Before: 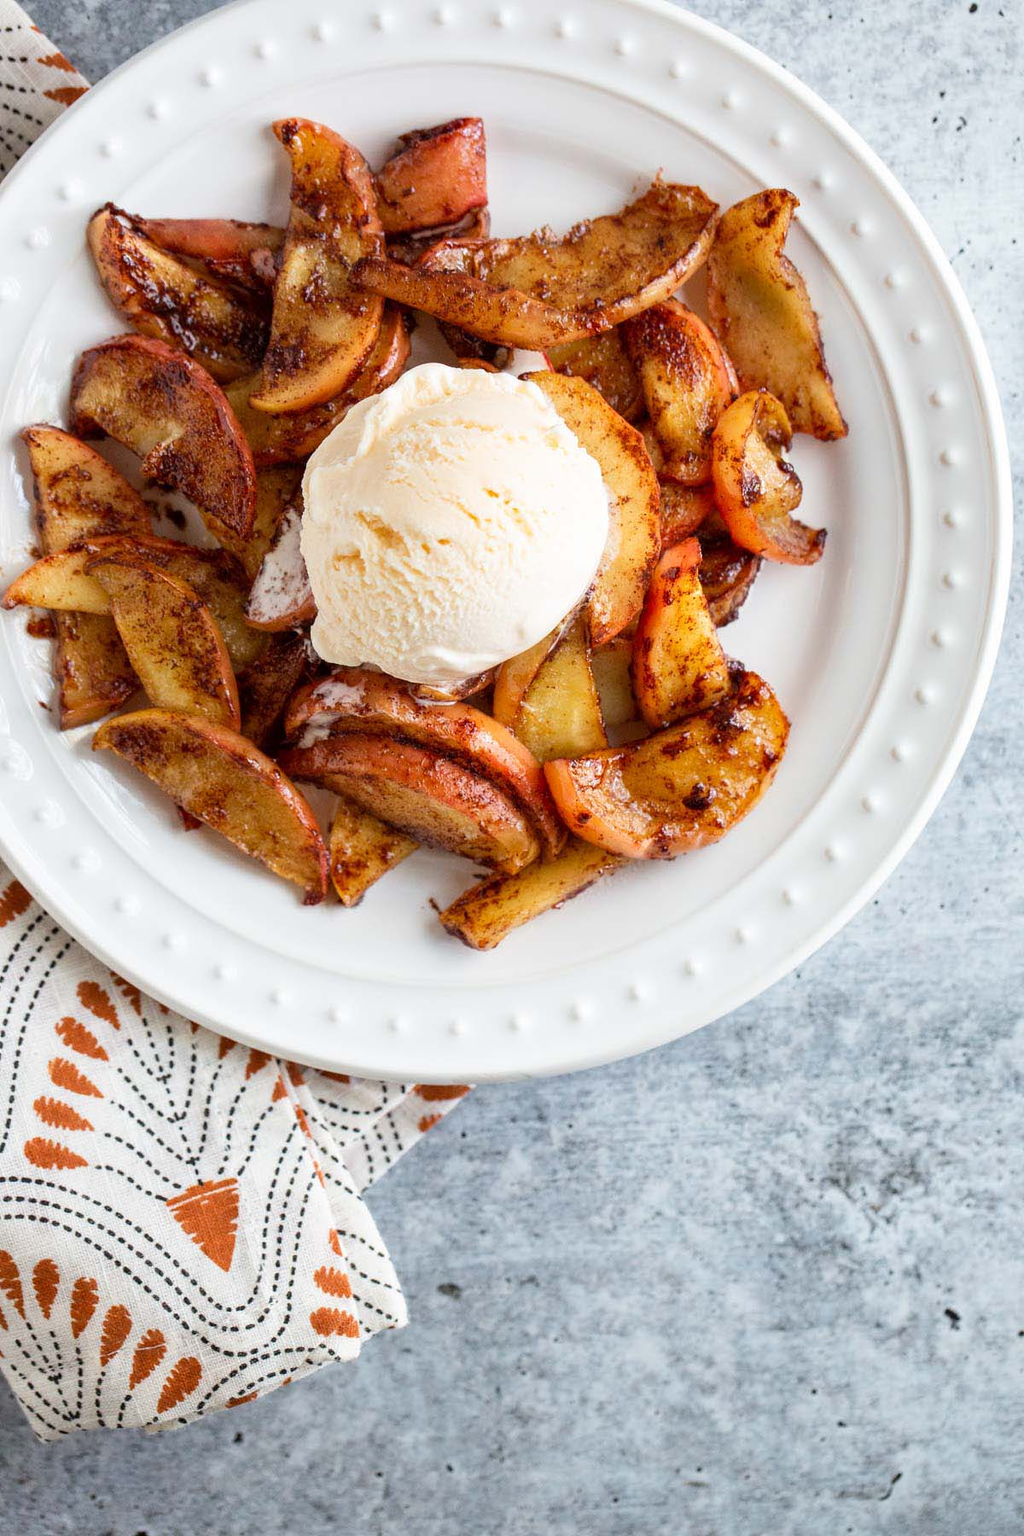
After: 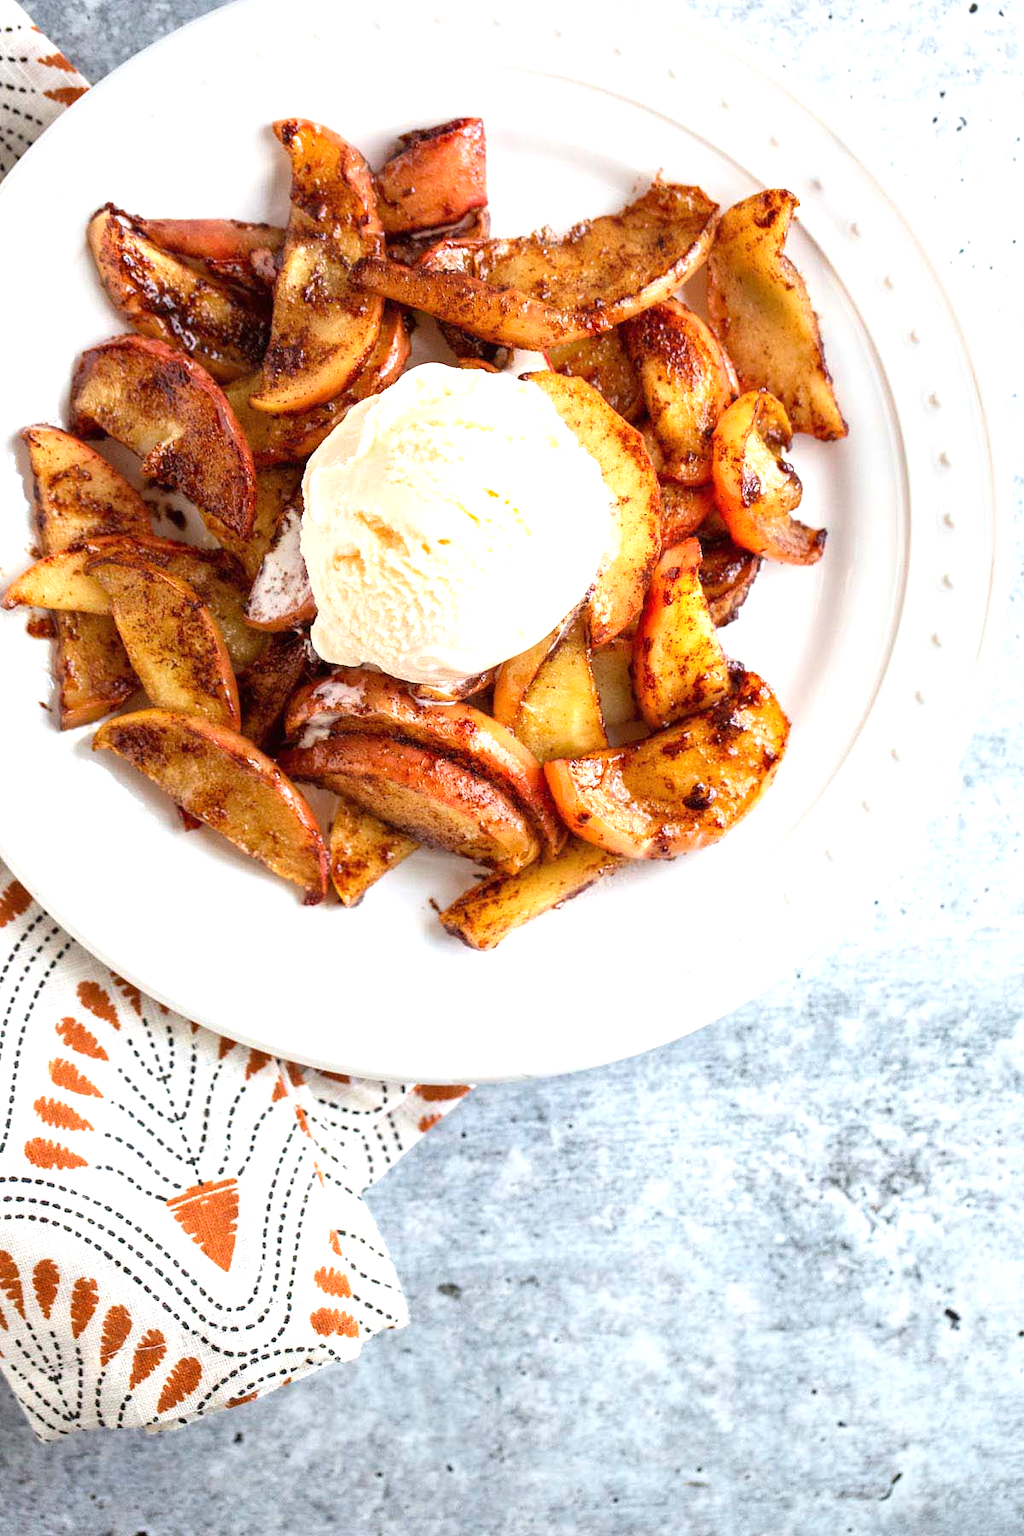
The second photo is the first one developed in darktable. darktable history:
exposure: black level correction 0, exposure 0.683 EV, compensate highlight preservation false
